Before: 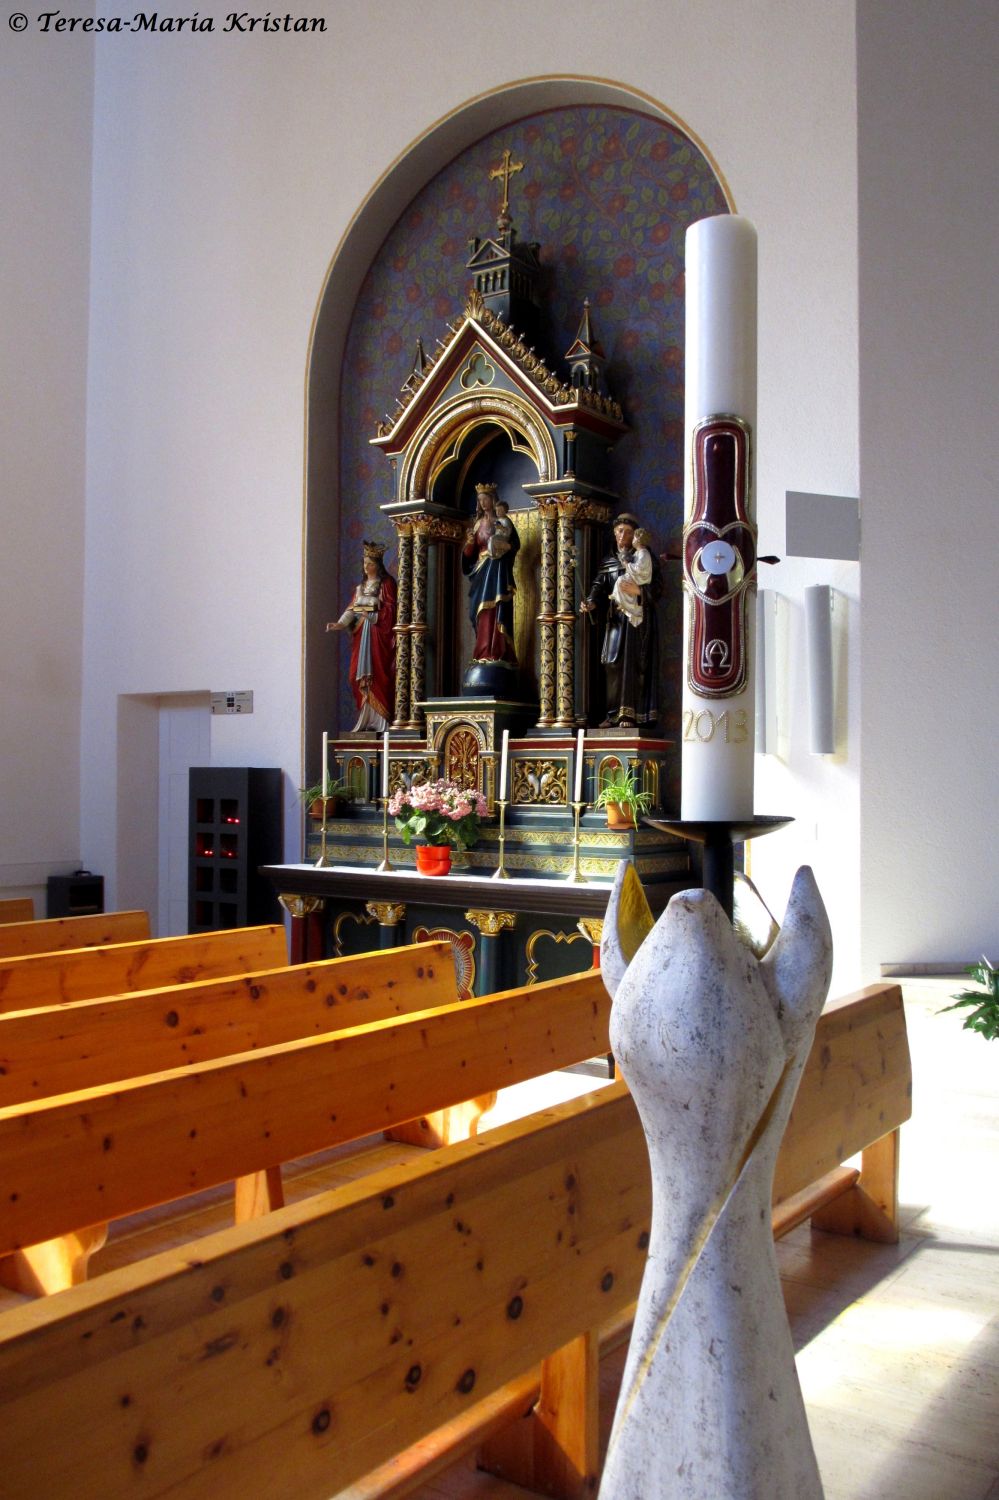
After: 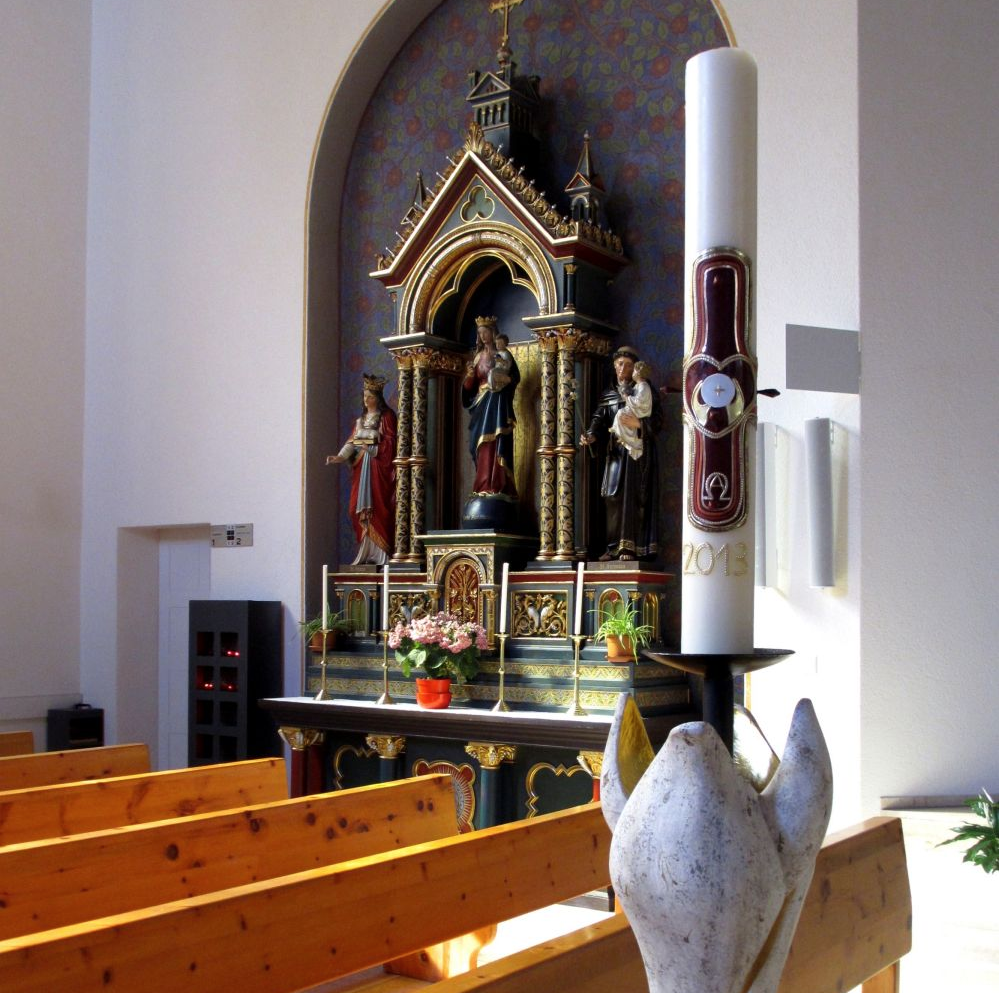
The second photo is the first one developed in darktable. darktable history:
crop: top 11.143%, bottom 22.635%
contrast brightness saturation: saturation -0.045
